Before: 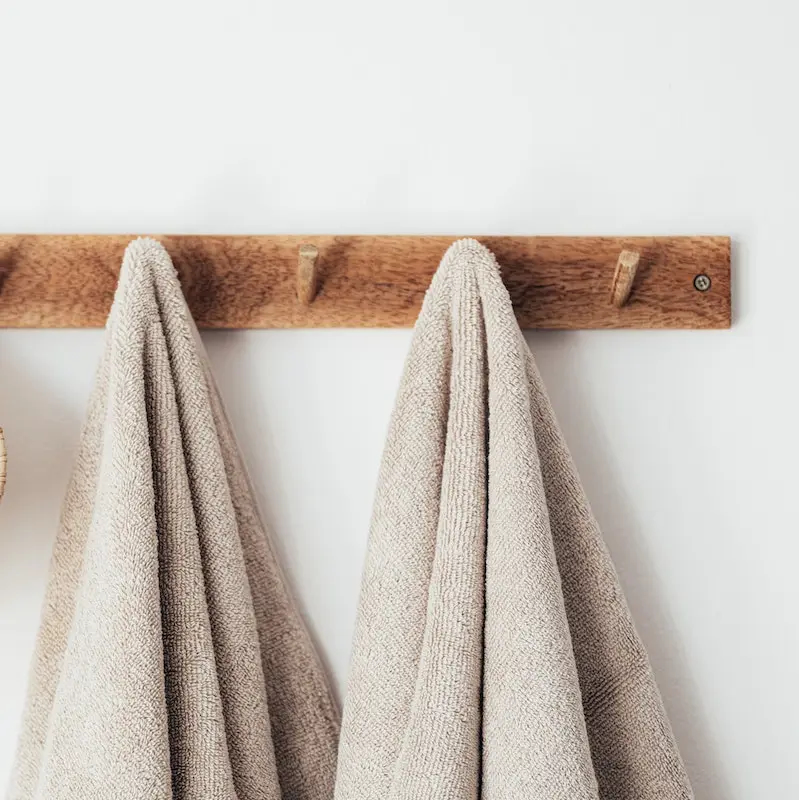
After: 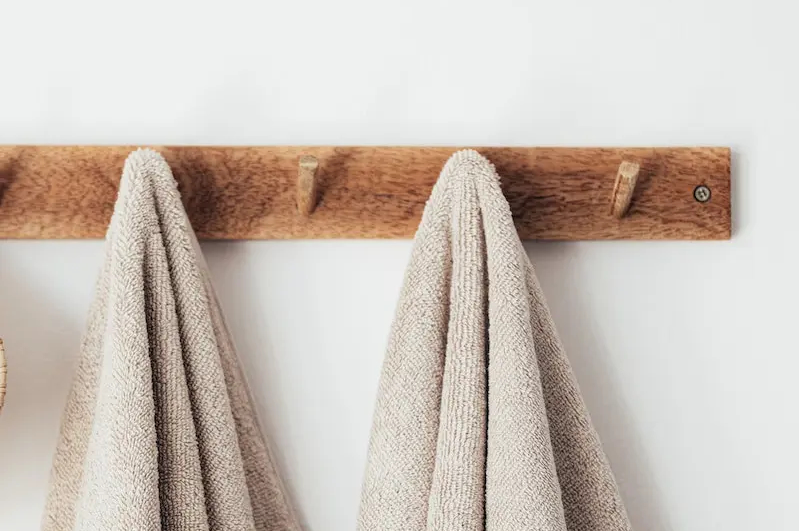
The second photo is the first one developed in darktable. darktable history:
crop: top 11.183%, bottom 22.38%
